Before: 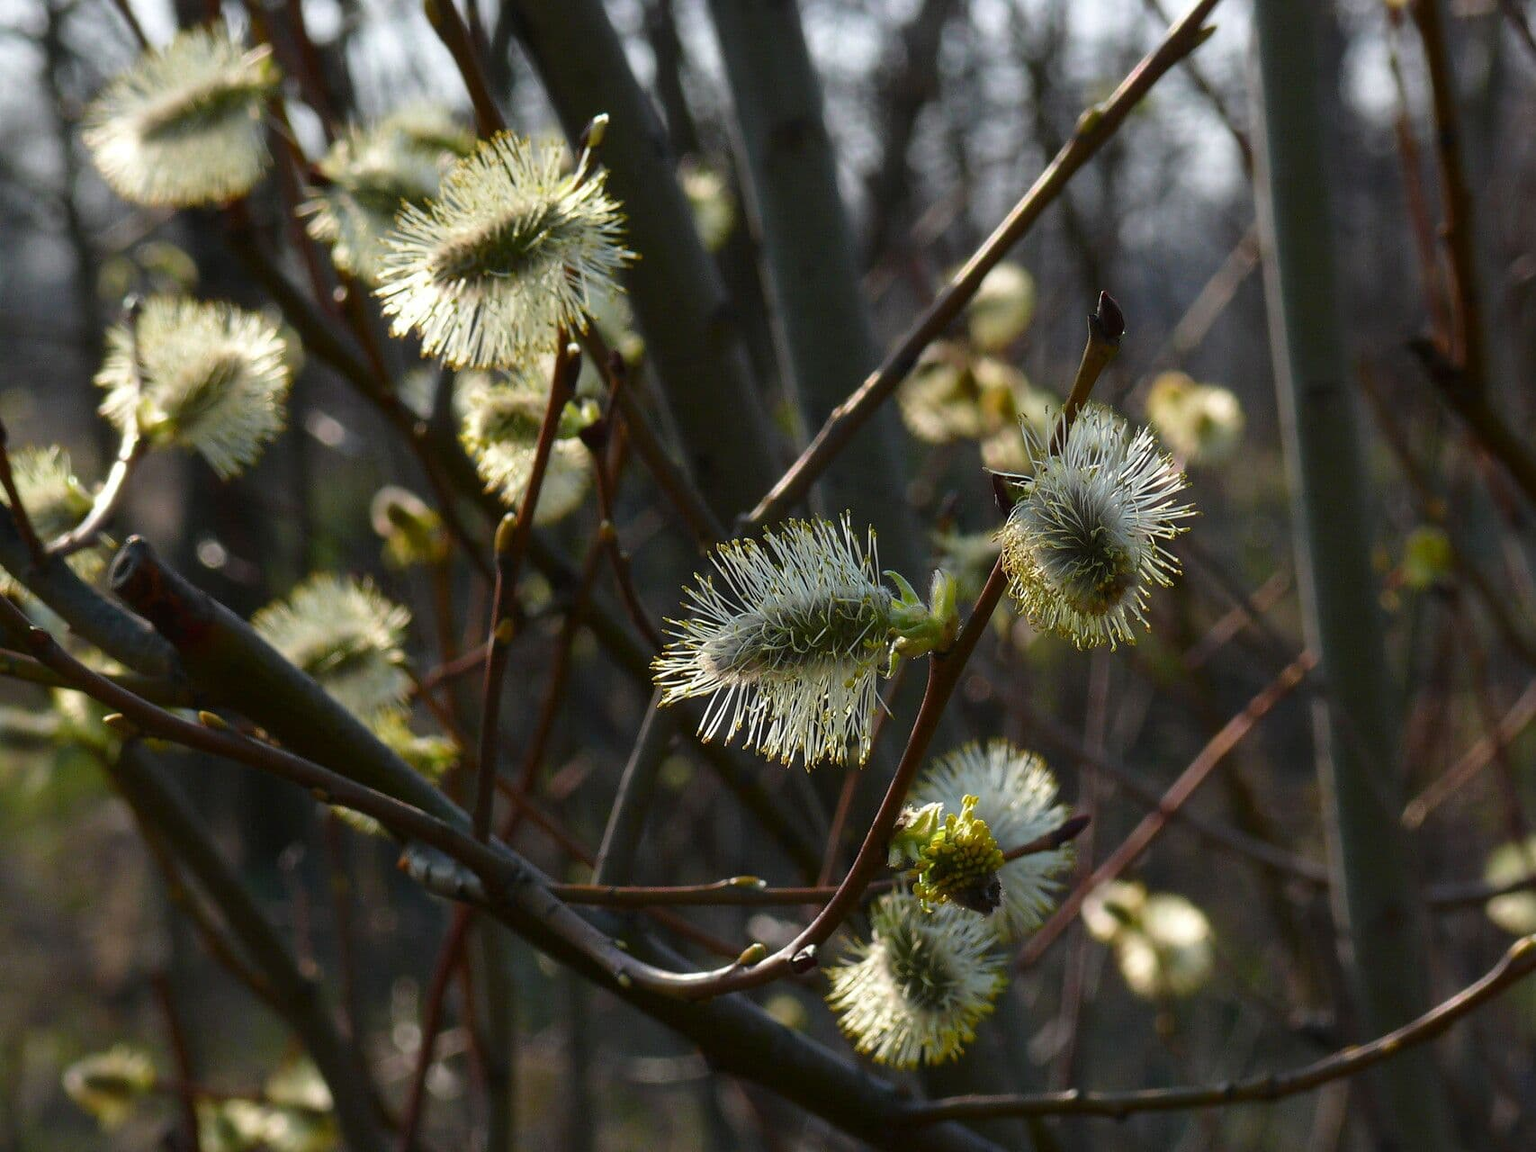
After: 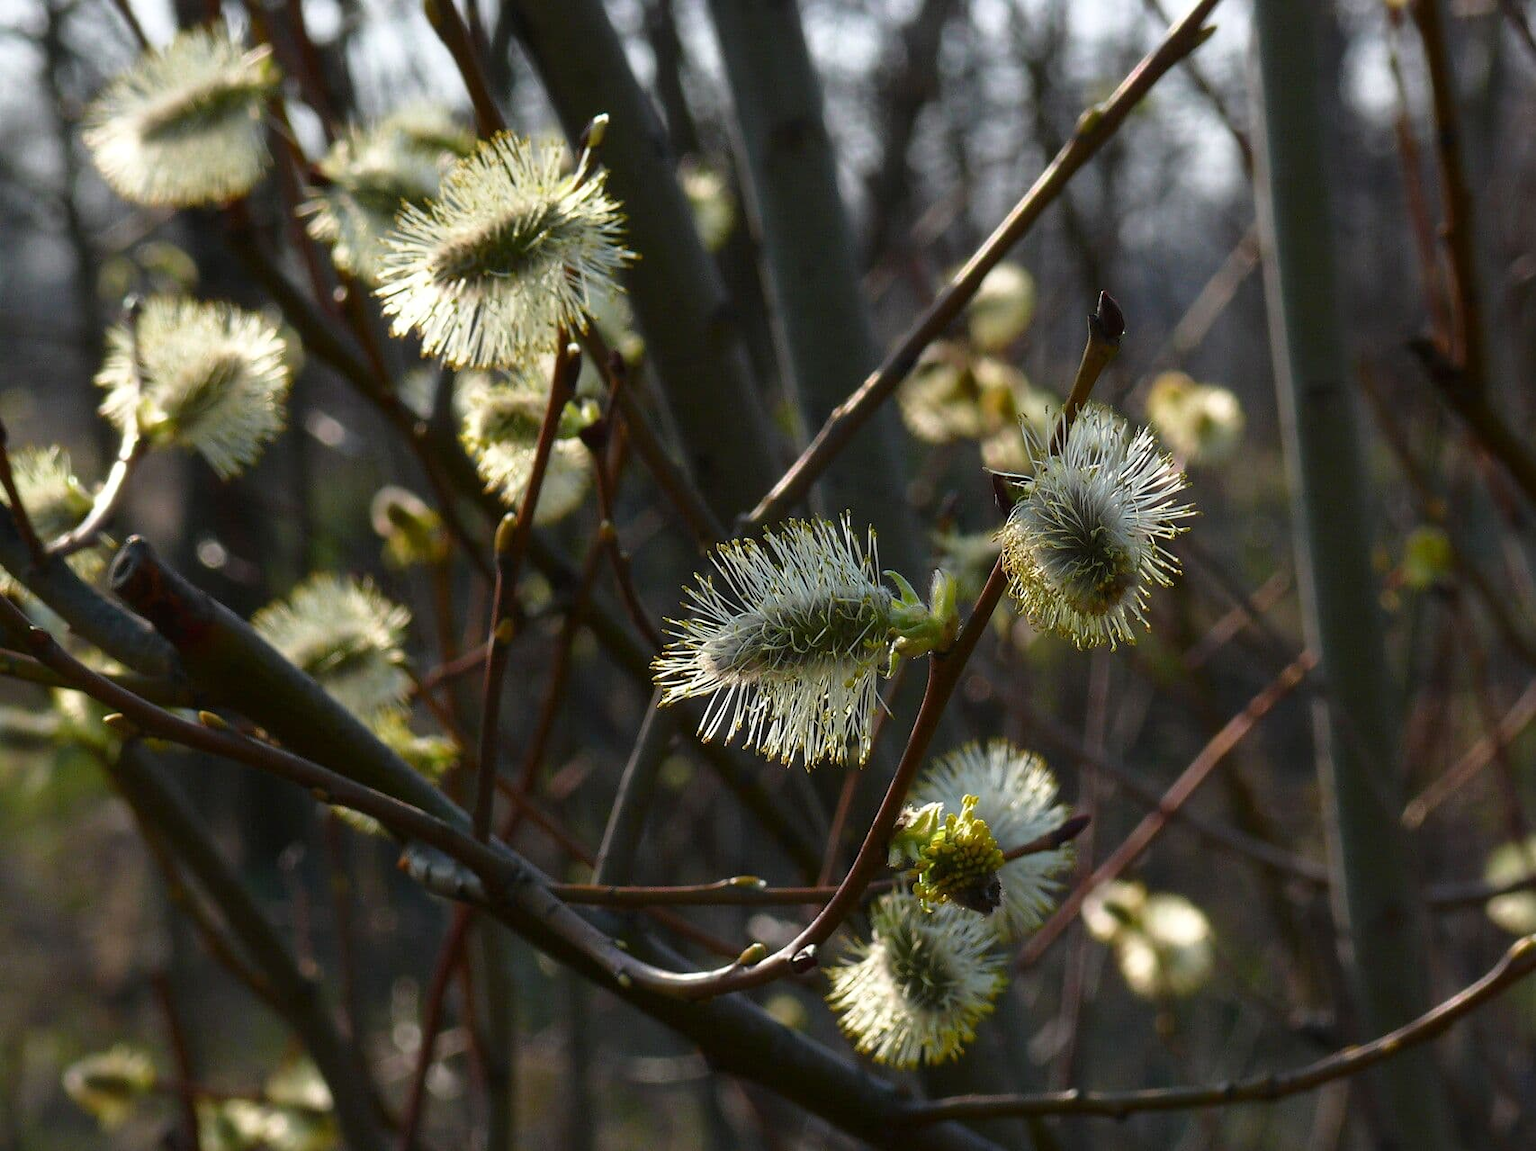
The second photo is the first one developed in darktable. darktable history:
shadows and highlights: shadows 1.1, highlights 41.77
